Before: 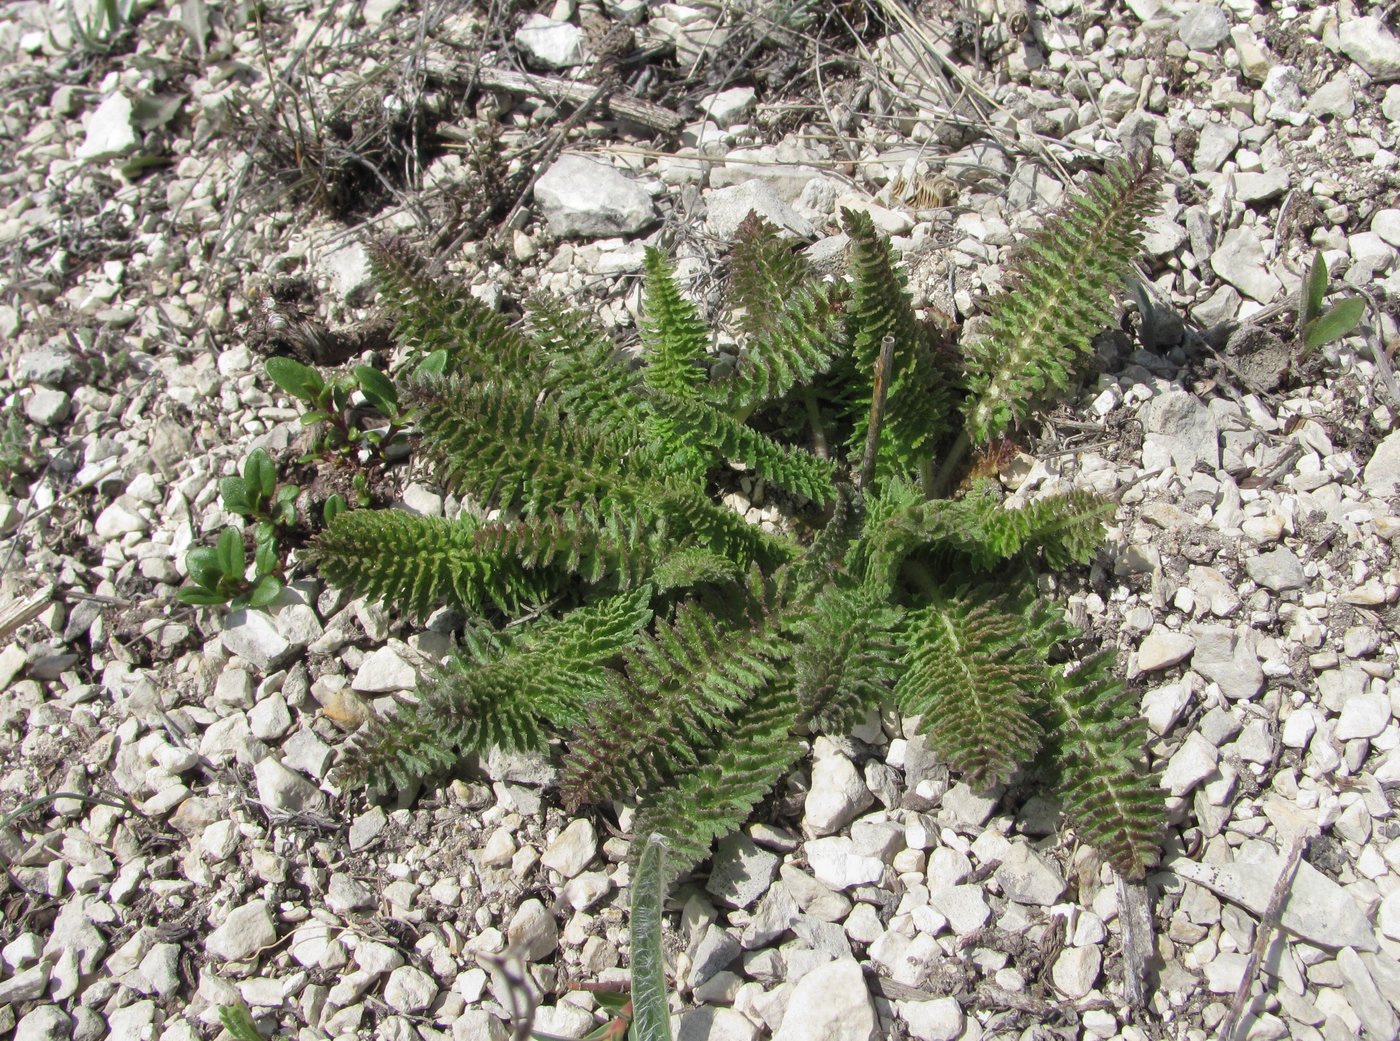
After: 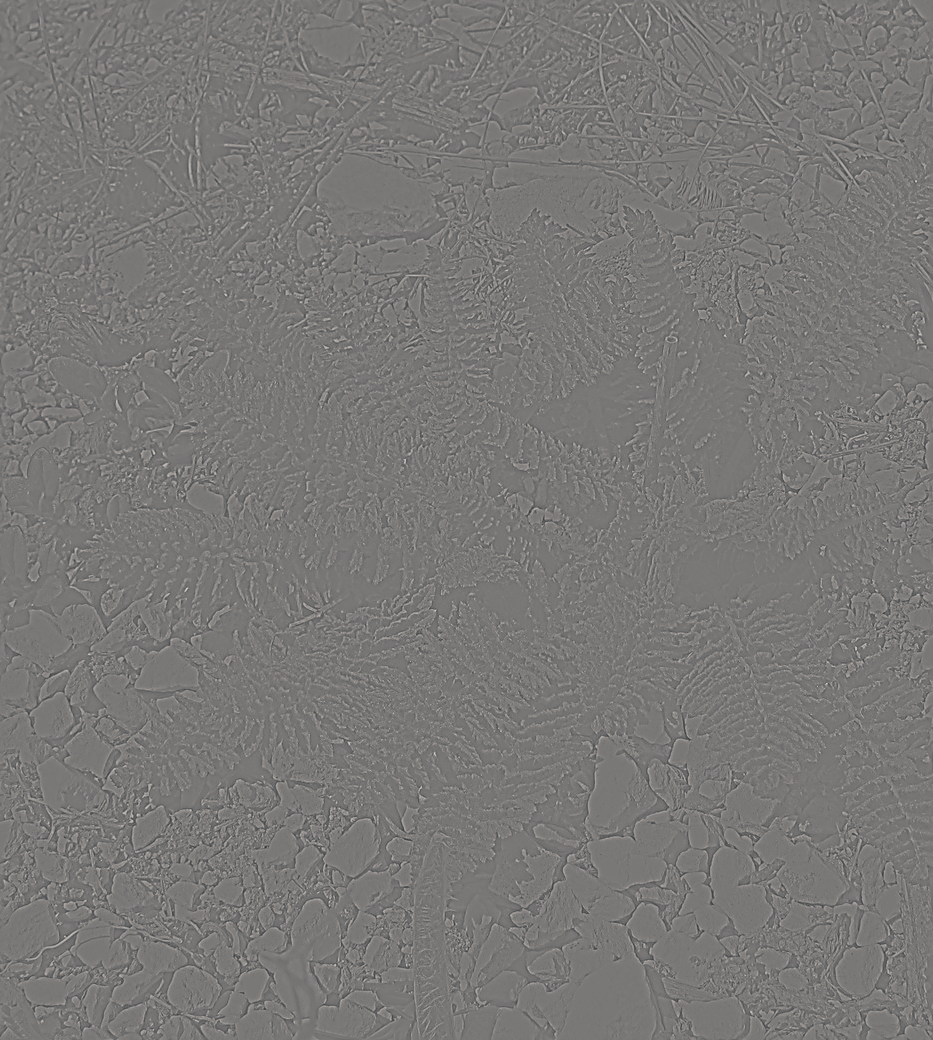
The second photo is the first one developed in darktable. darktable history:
crop and rotate: left 15.546%, right 17.787%
color balance rgb: shadows lift › chroma 2%, shadows lift › hue 250°, power › hue 326.4°, highlights gain › chroma 2%, highlights gain › hue 64.8°, global offset › luminance 0.5%, global offset › hue 58.8°, perceptual saturation grading › highlights -25%, perceptual saturation grading › shadows 30%, global vibrance 15%
highpass: sharpness 5.84%, contrast boost 8.44%
sharpen: radius 1.4, amount 1.25, threshold 0.7
